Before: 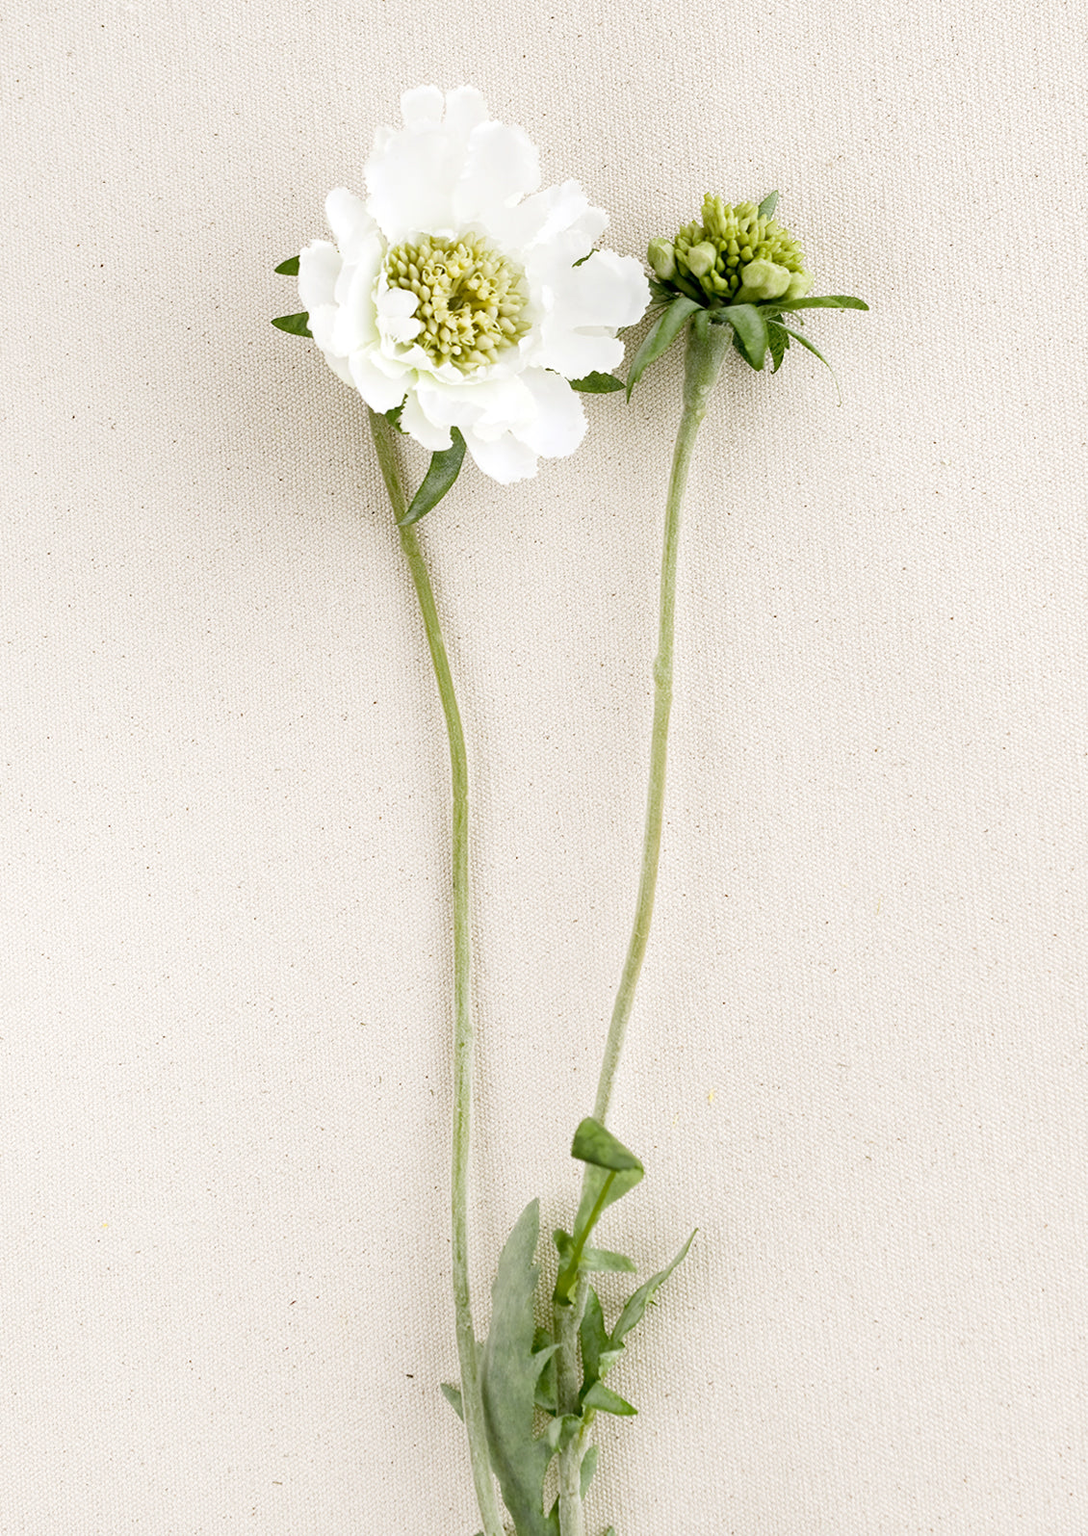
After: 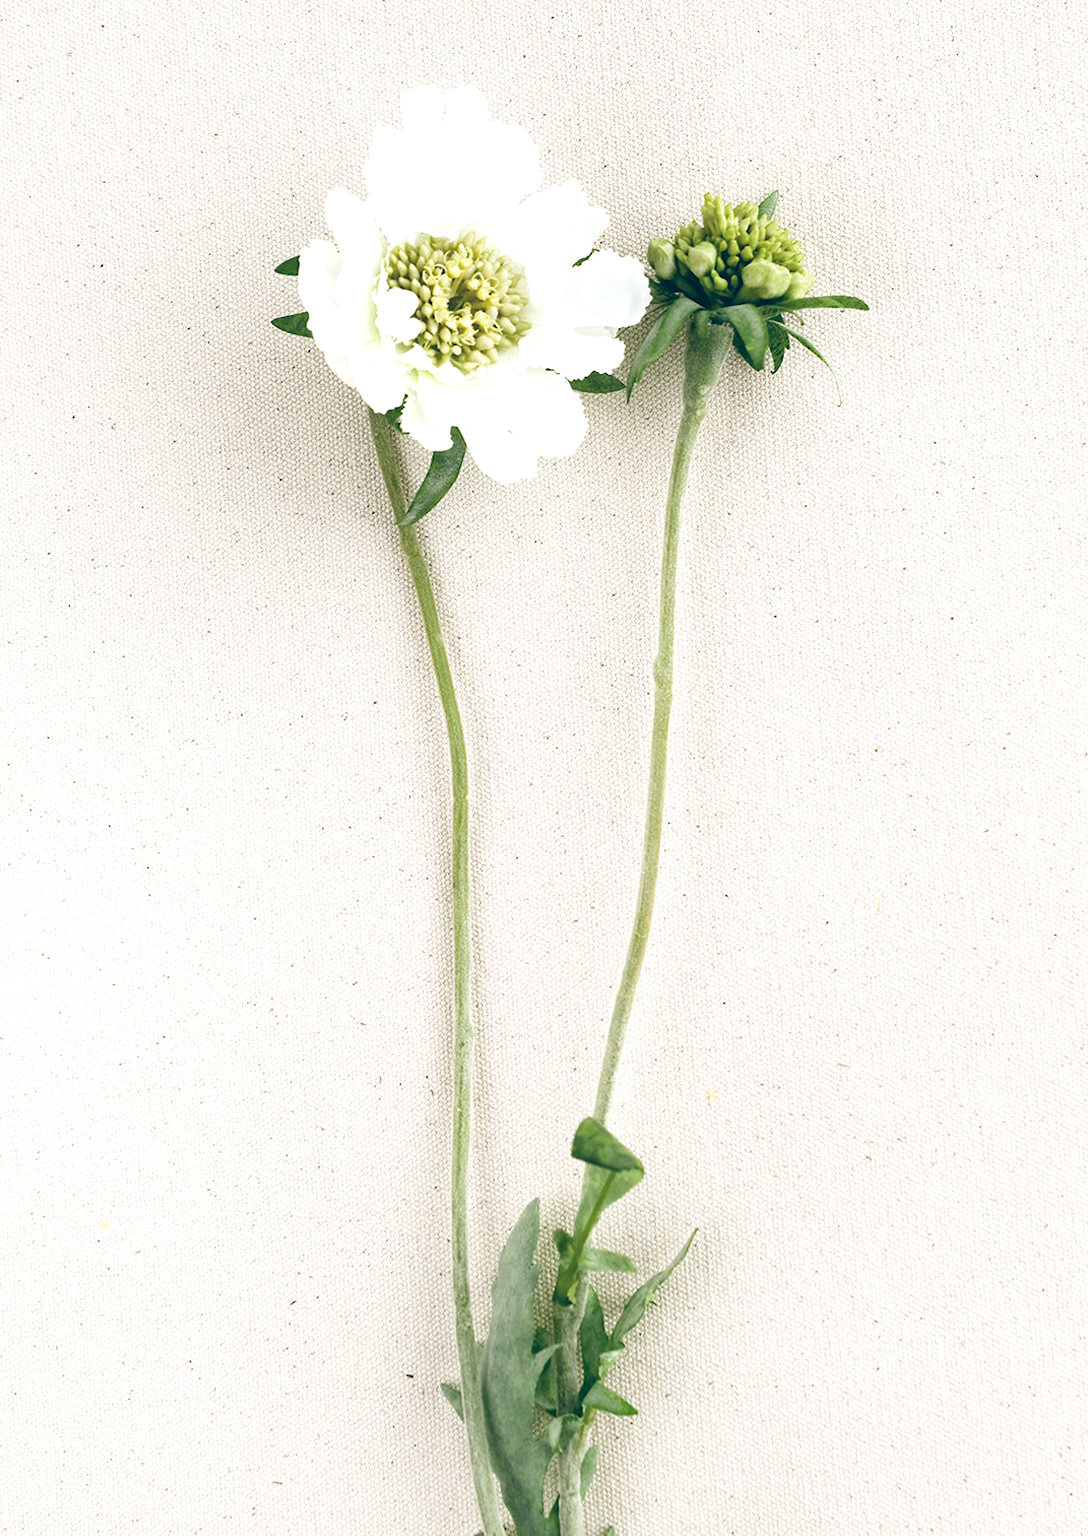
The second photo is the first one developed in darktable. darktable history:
color balance: lift [1.016, 0.983, 1, 1.017], gamma [0.958, 1, 1, 1], gain [0.981, 1.007, 0.993, 1.002], input saturation 118.26%, contrast 13.43%, contrast fulcrum 21.62%, output saturation 82.76%
white balance: emerald 1
